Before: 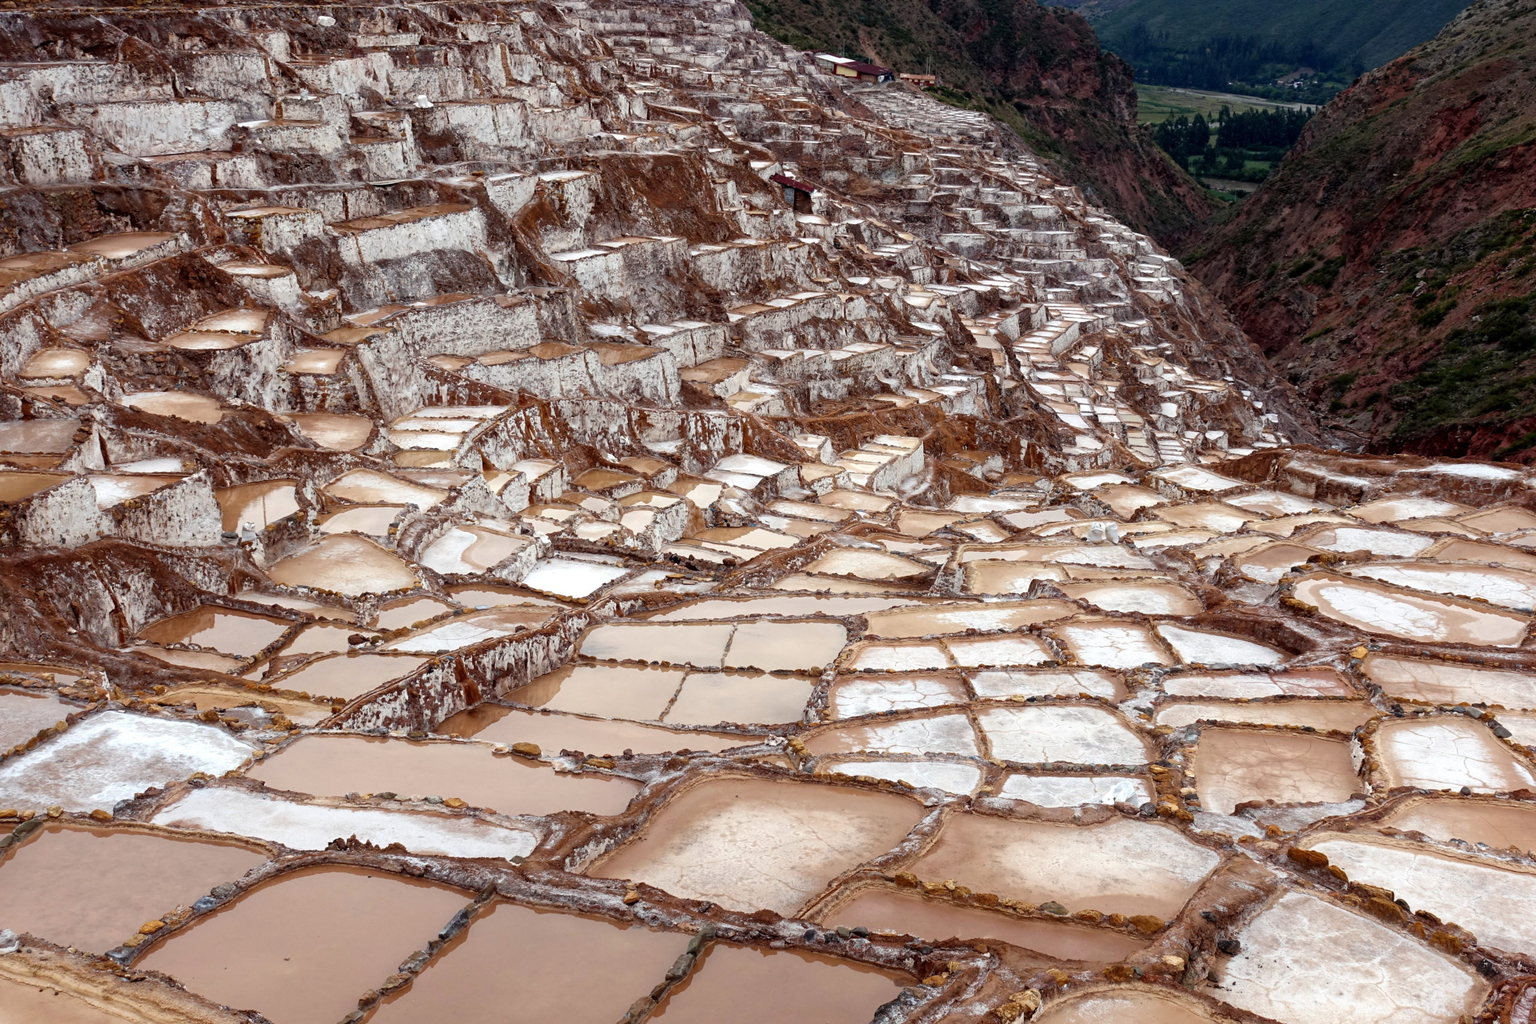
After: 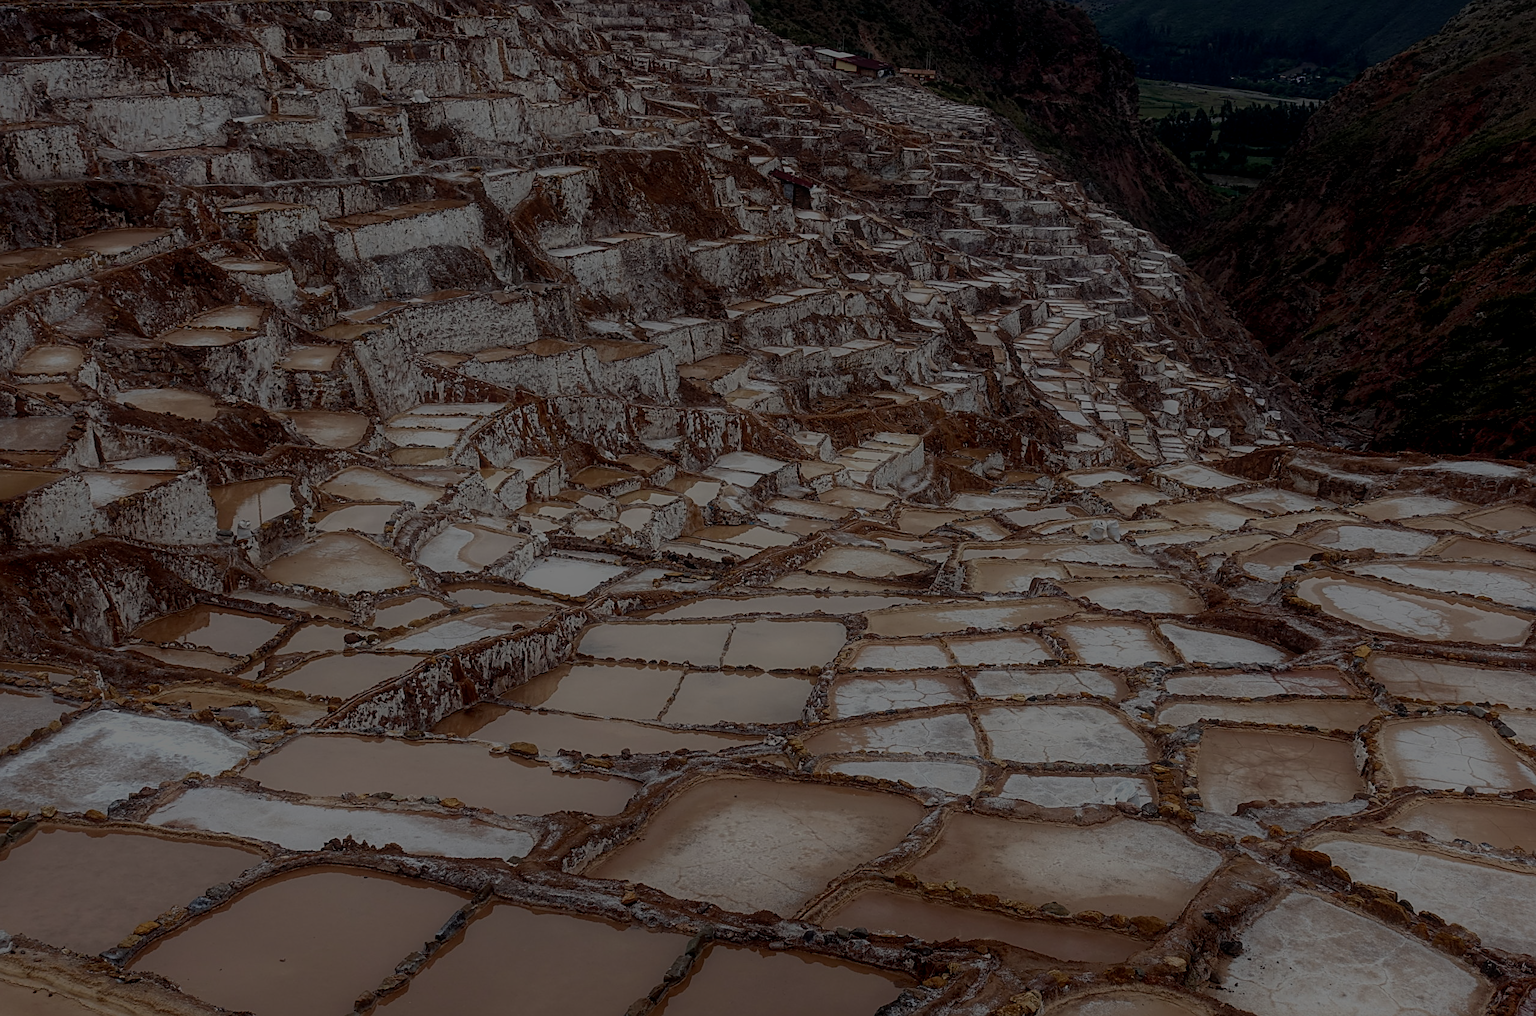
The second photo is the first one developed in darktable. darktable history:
sharpen: on, module defaults
crop: left 0.465%, top 0.633%, right 0.234%, bottom 0.805%
contrast equalizer: y [[0.5, 0.486, 0.447, 0.446, 0.489, 0.5], [0.5 ×6], [0.5 ×6], [0 ×6], [0 ×6]]
exposure: exposure -2.404 EV, compensate highlight preservation false
local contrast: on, module defaults
